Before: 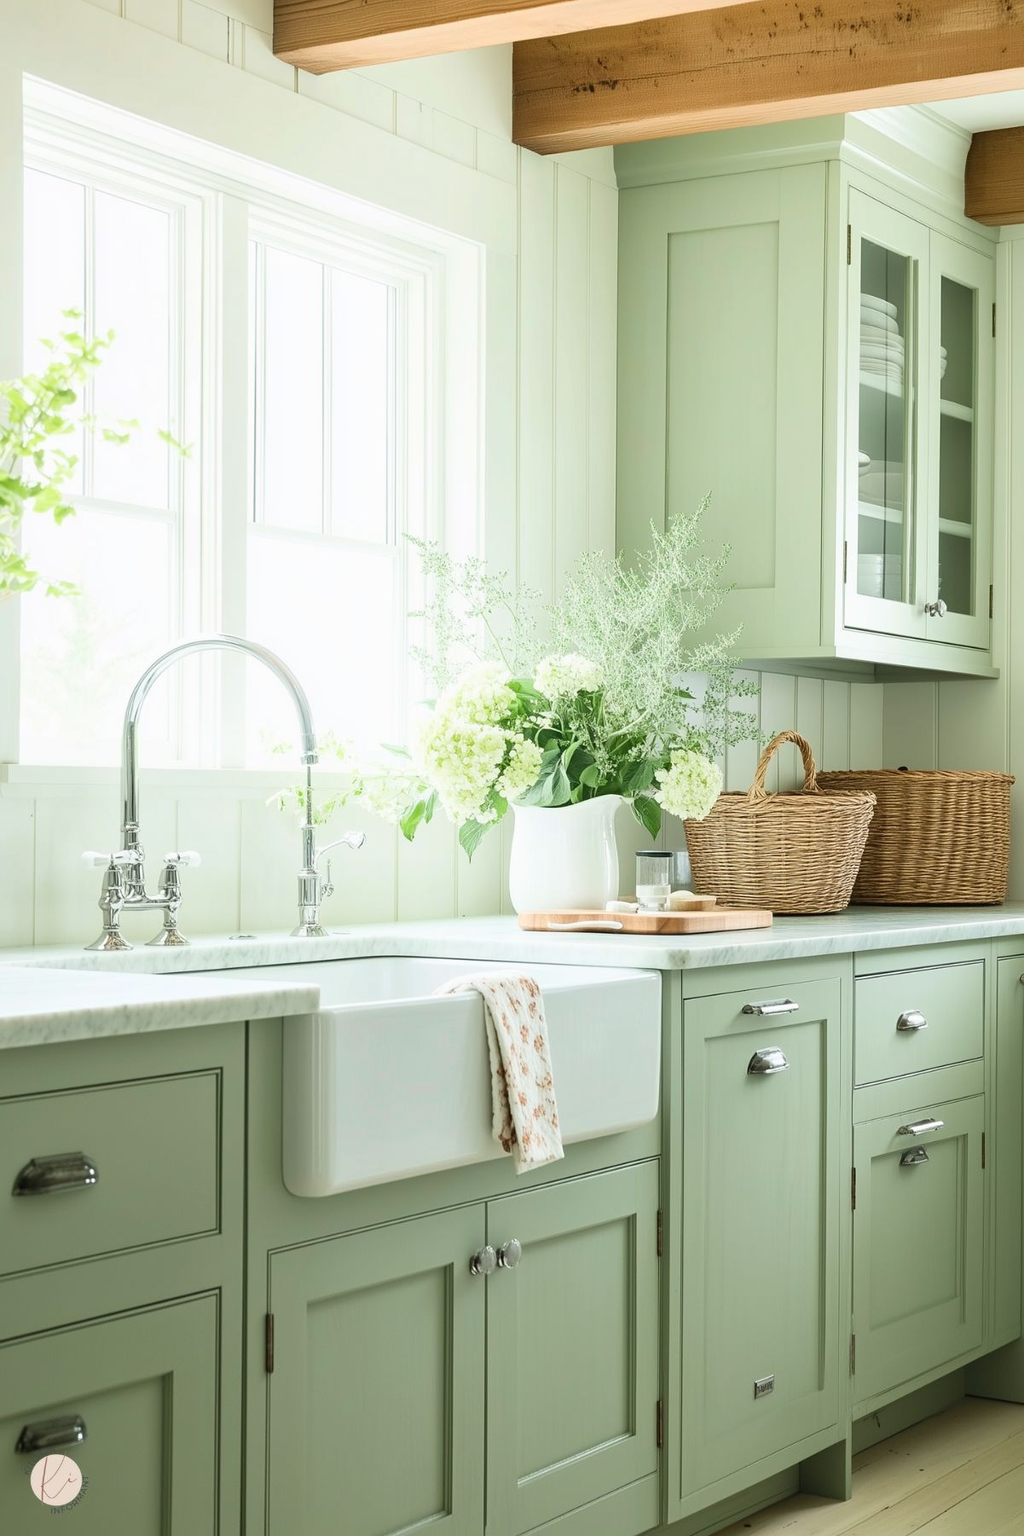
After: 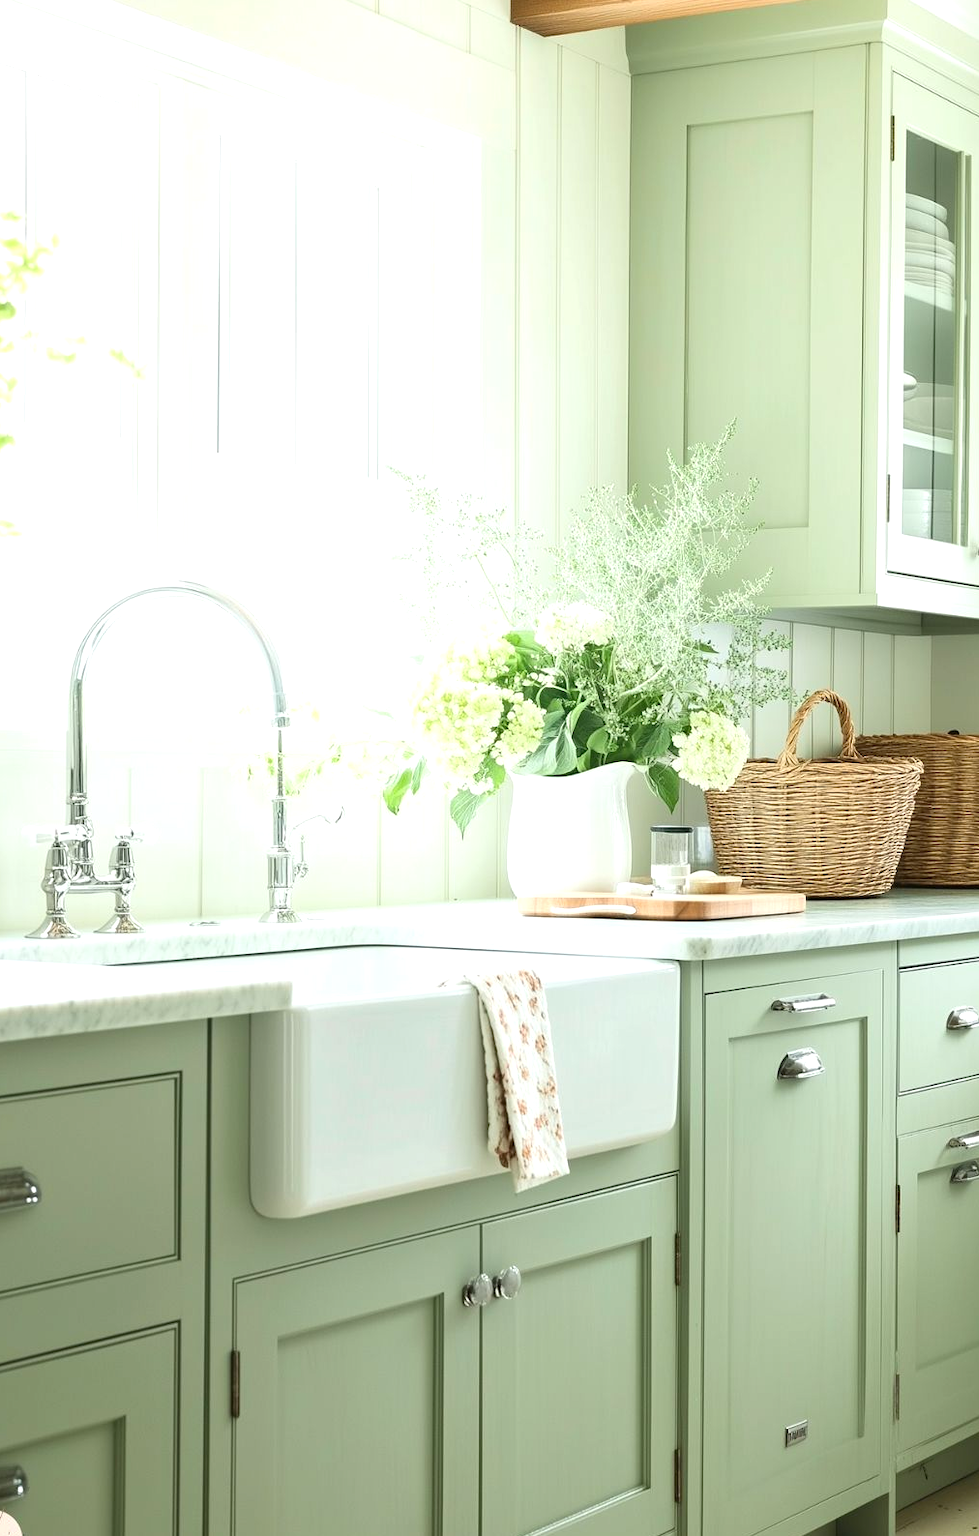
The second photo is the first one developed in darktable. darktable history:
crop: left 6.126%, top 8%, right 9.526%, bottom 3.796%
exposure: exposure 0.376 EV, compensate exposure bias true, compensate highlight preservation false
